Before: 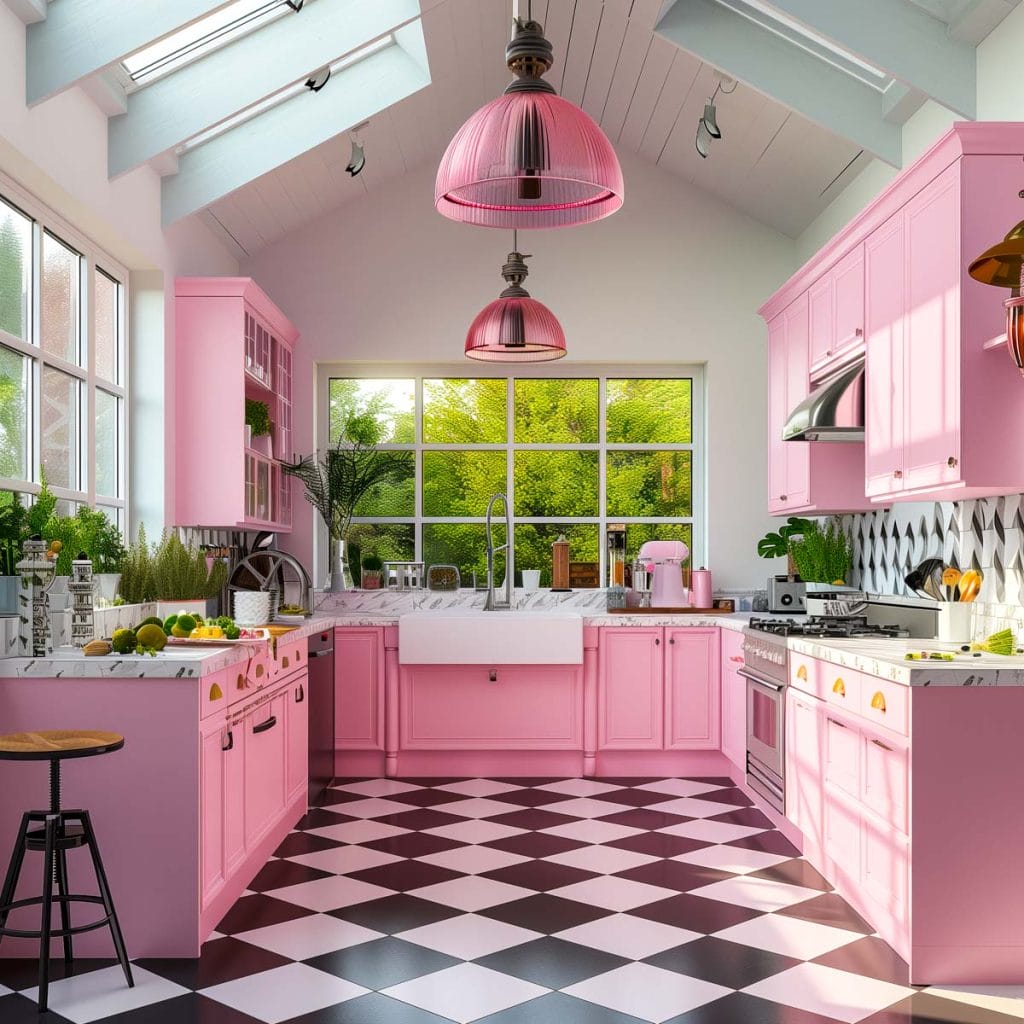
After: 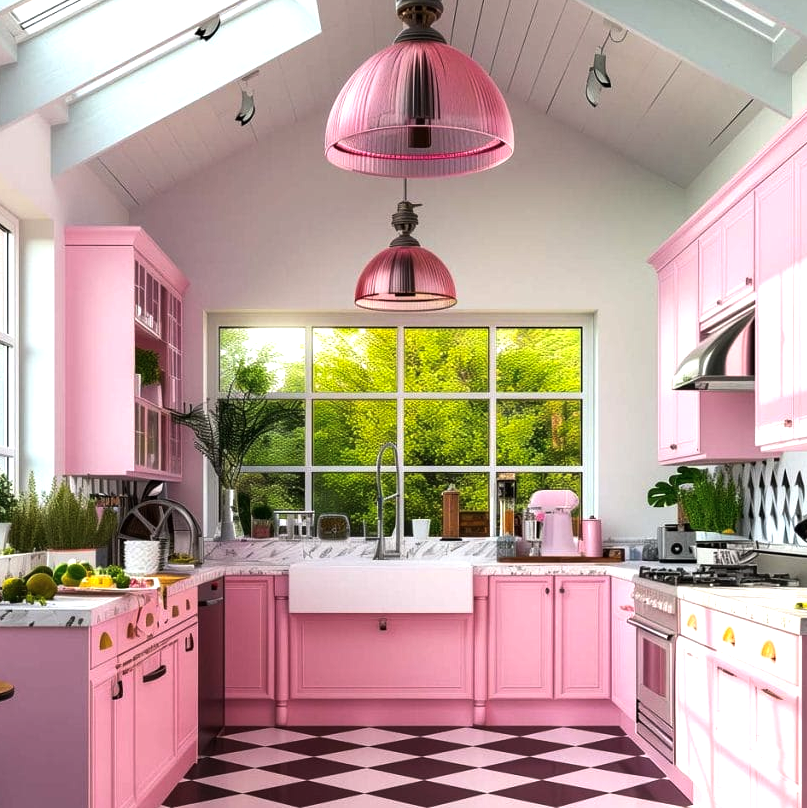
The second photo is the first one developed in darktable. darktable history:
crop and rotate: left 10.752%, top 5.053%, right 10.406%, bottom 15.956%
color balance rgb: perceptual saturation grading › global saturation -0.013%, perceptual brilliance grading › global brilliance 14.661%, perceptual brilliance grading › shadows -34.15%
